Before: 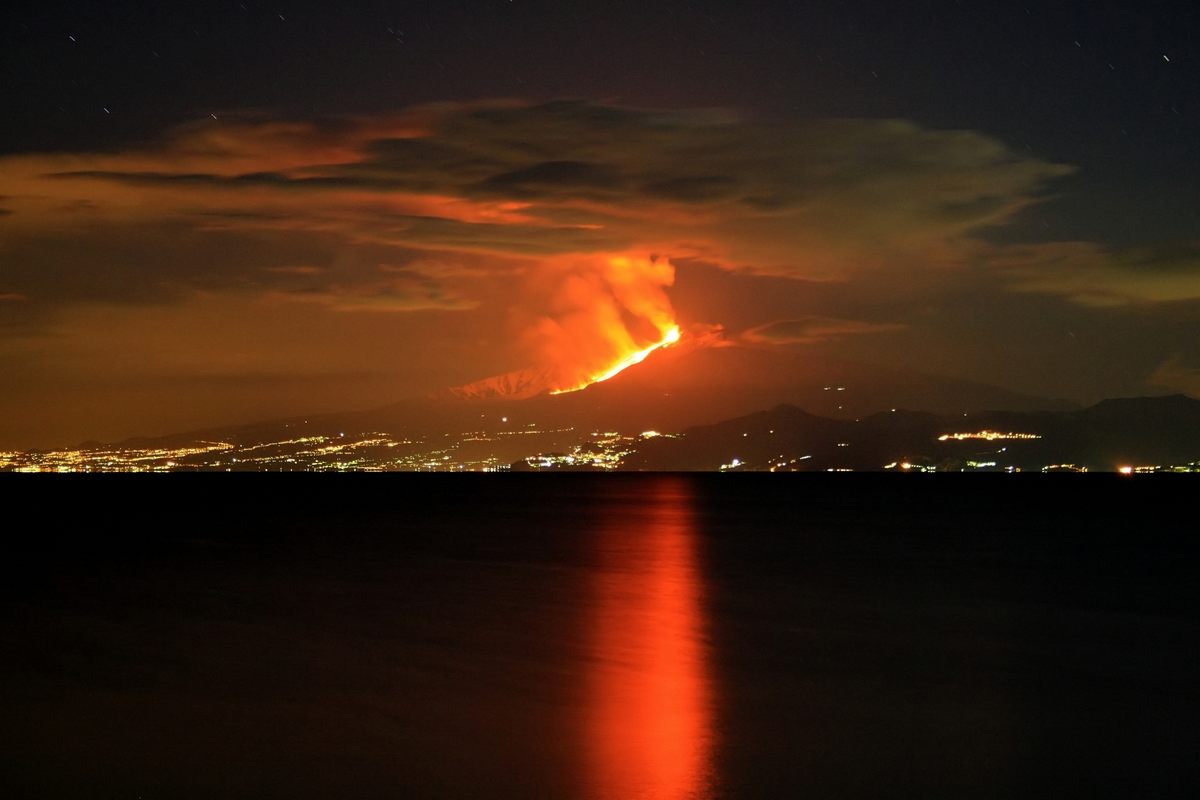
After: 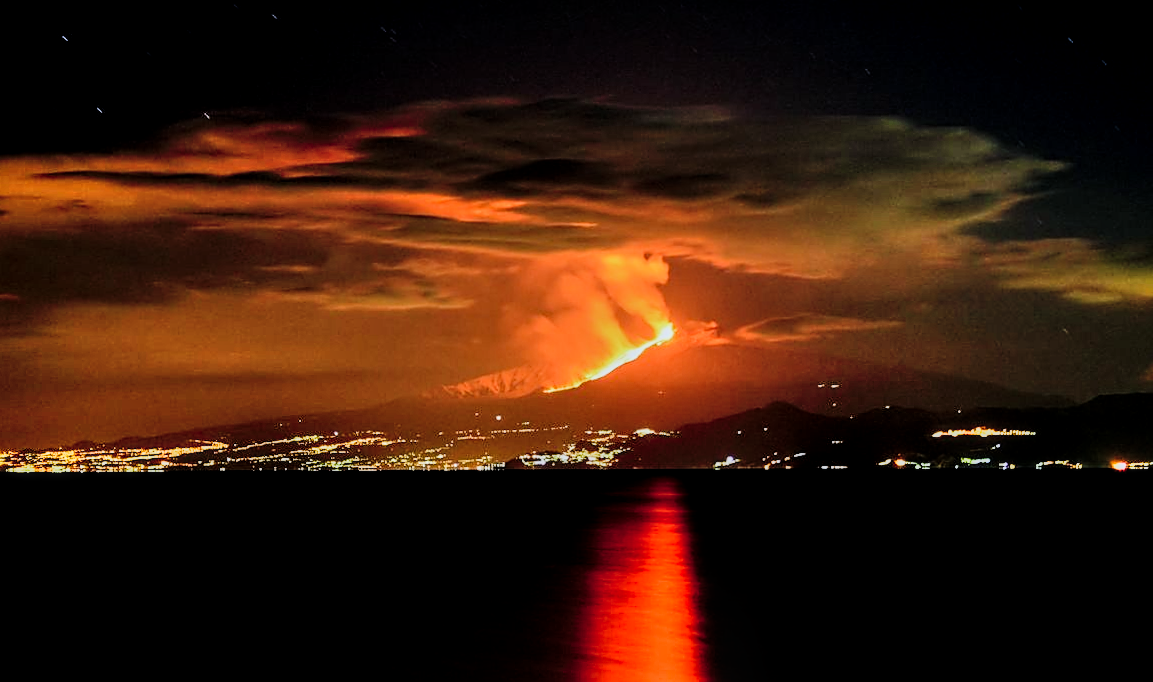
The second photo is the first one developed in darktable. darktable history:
crop and rotate: angle 0.2°, left 0.275%, right 3.127%, bottom 14.18%
sharpen: on, module defaults
shadows and highlights: shadows 60, highlights -60.23, soften with gaussian
local contrast: on, module defaults
filmic rgb: middle gray luminance 29%, black relative exposure -10.3 EV, white relative exposure 5.5 EV, threshold 6 EV, target black luminance 0%, hardness 3.95, latitude 2.04%, contrast 1.132, highlights saturation mix 5%, shadows ↔ highlights balance 15.11%, add noise in highlights 0, preserve chrominance no, color science v3 (2019), use custom middle-gray values true, iterations of high-quality reconstruction 0, contrast in highlights soft, enable highlight reconstruction true
color calibration: x 0.37, y 0.382, temperature 4313.32 K
